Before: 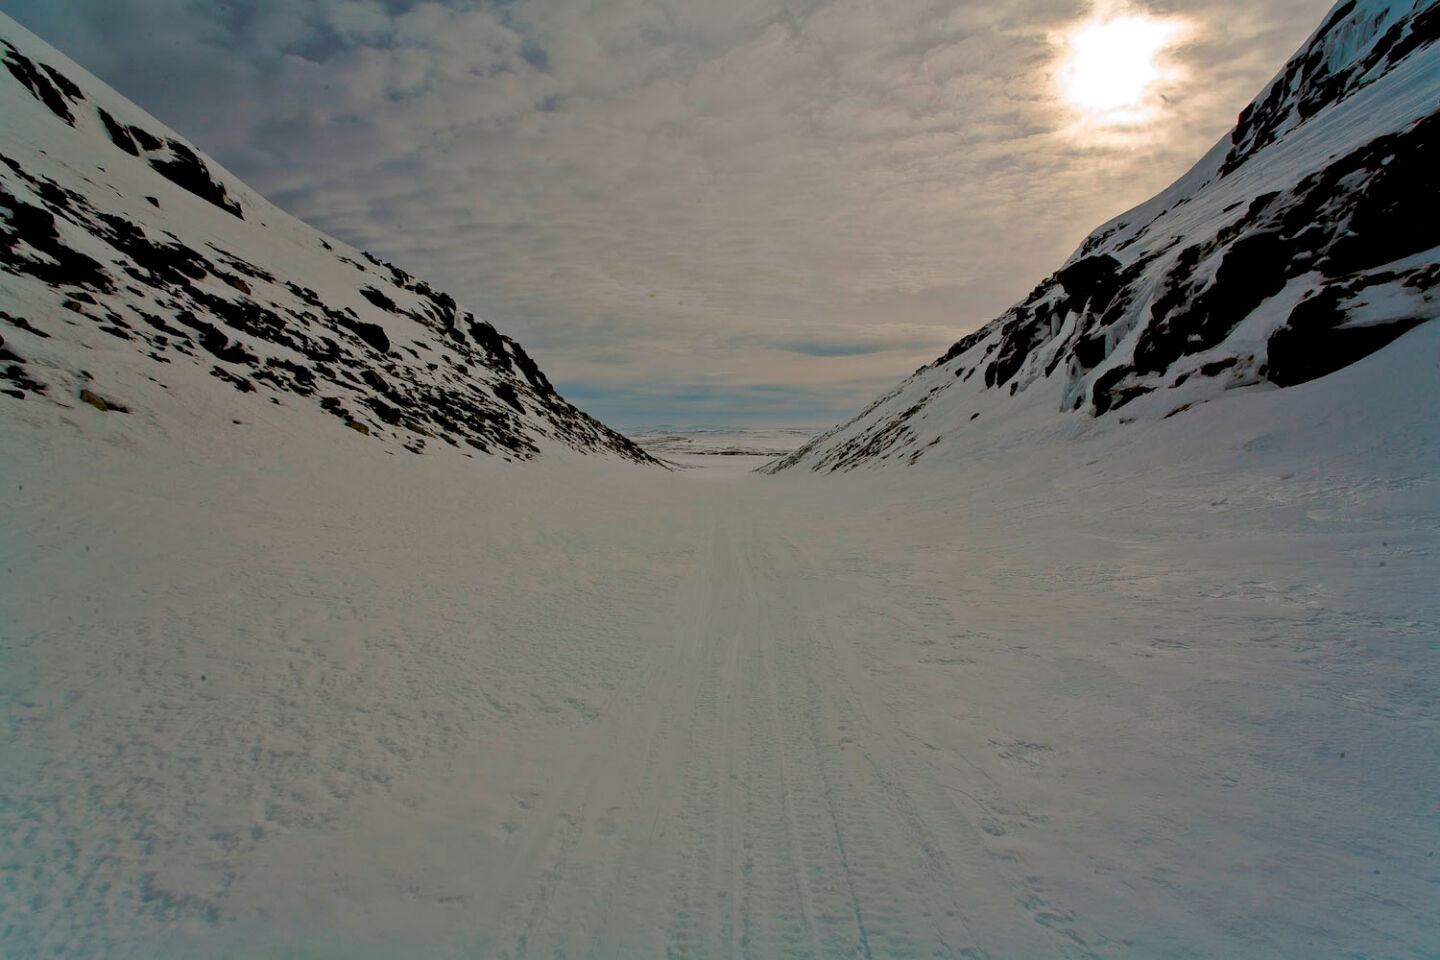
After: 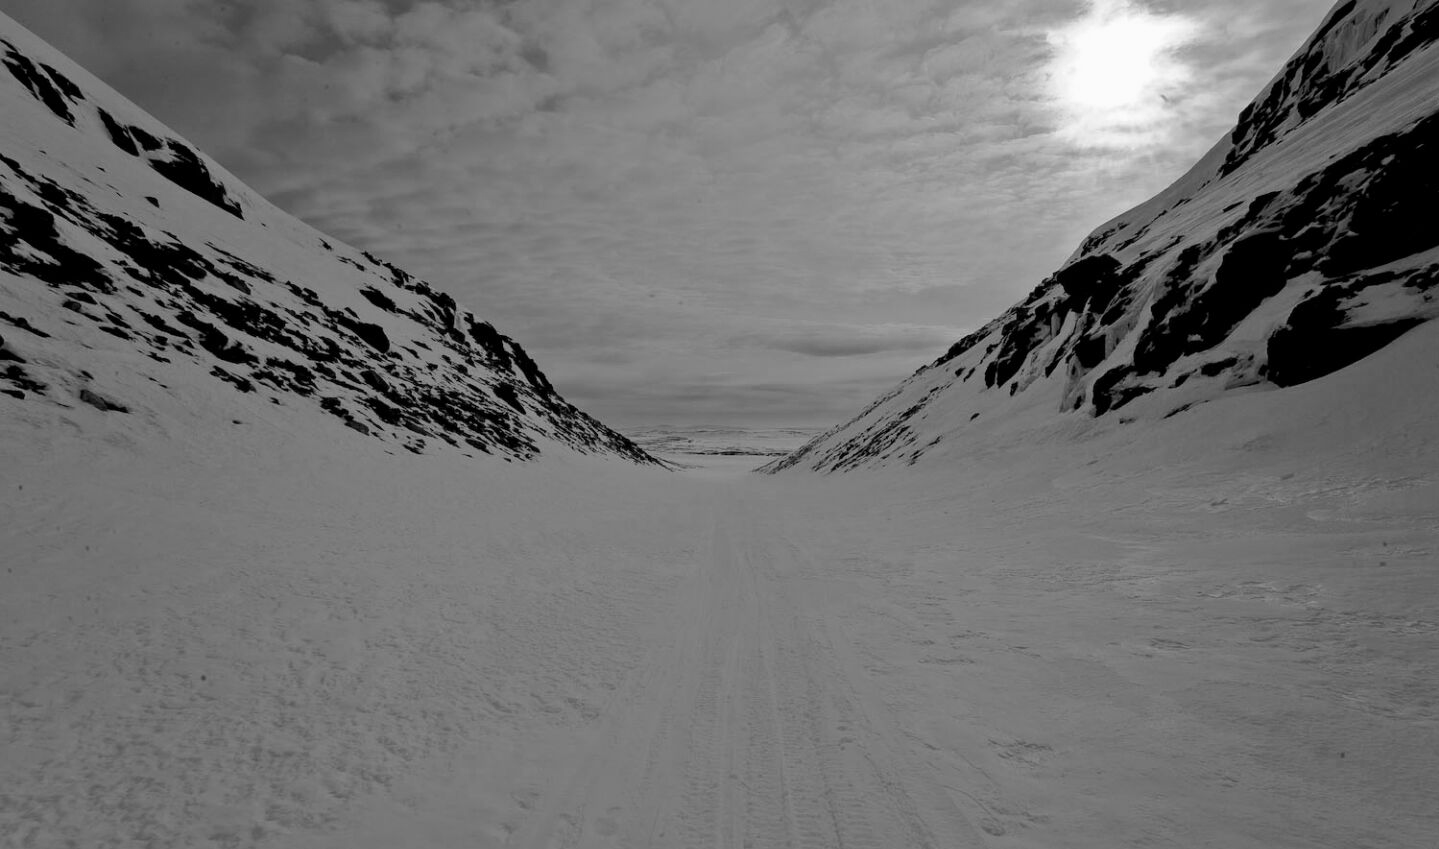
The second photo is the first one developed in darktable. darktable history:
color calibration: output gray [0.714, 0.278, 0, 0], illuminant same as pipeline (D50), adaptation XYZ, x 0.345, y 0.357, temperature 5022.99 K
crop and rotate: top 0%, bottom 11.521%
